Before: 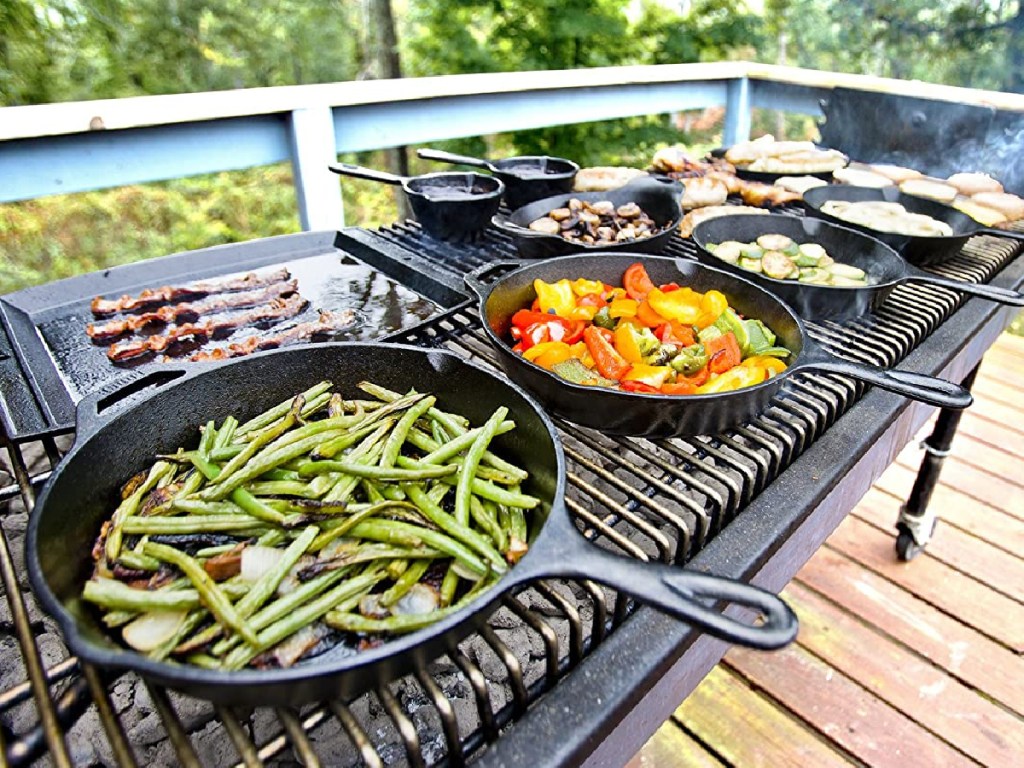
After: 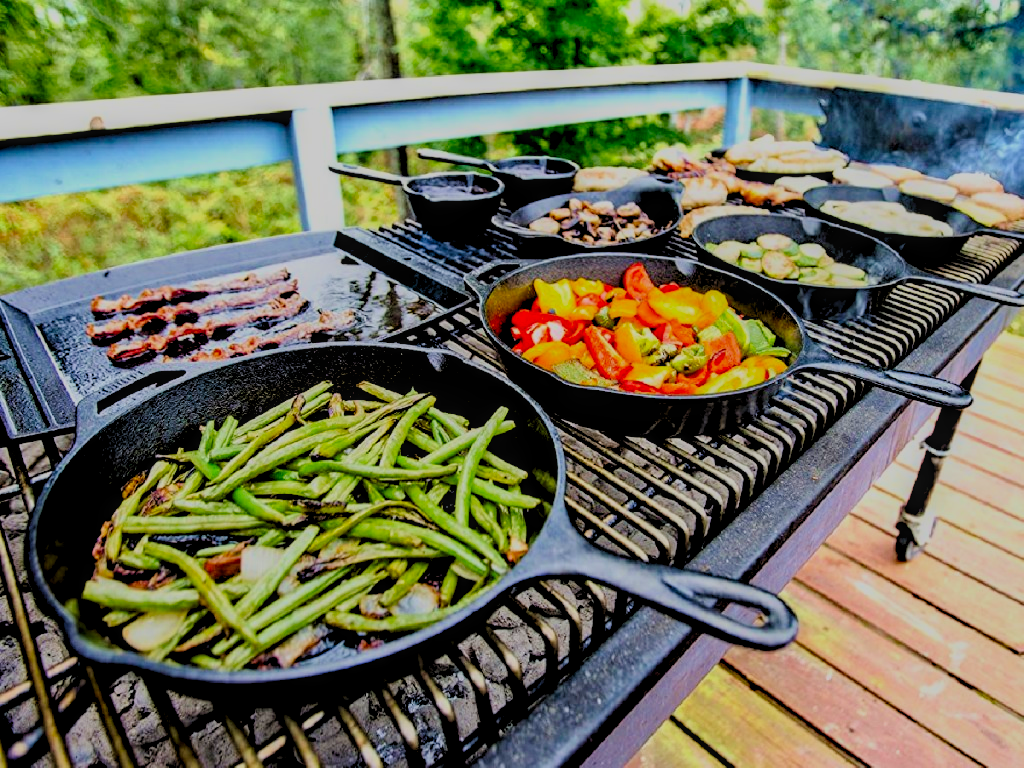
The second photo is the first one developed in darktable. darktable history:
local contrast: on, module defaults
contrast brightness saturation: contrast 0.26, brightness 0.021, saturation 0.867
exposure: exposure -0.391 EV, compensate exposure bias true, compensate highlight preservation false
velvia: on, module defaults
filmic rgb: black relative exposure -4.42 EV, white relative exposure 6.54 EV, threshold 2.97 EV, hardness 1.87, contrast 0.504, enable highlight reconstruction true
levels: levels [0.073, 0.497, 0.972]
